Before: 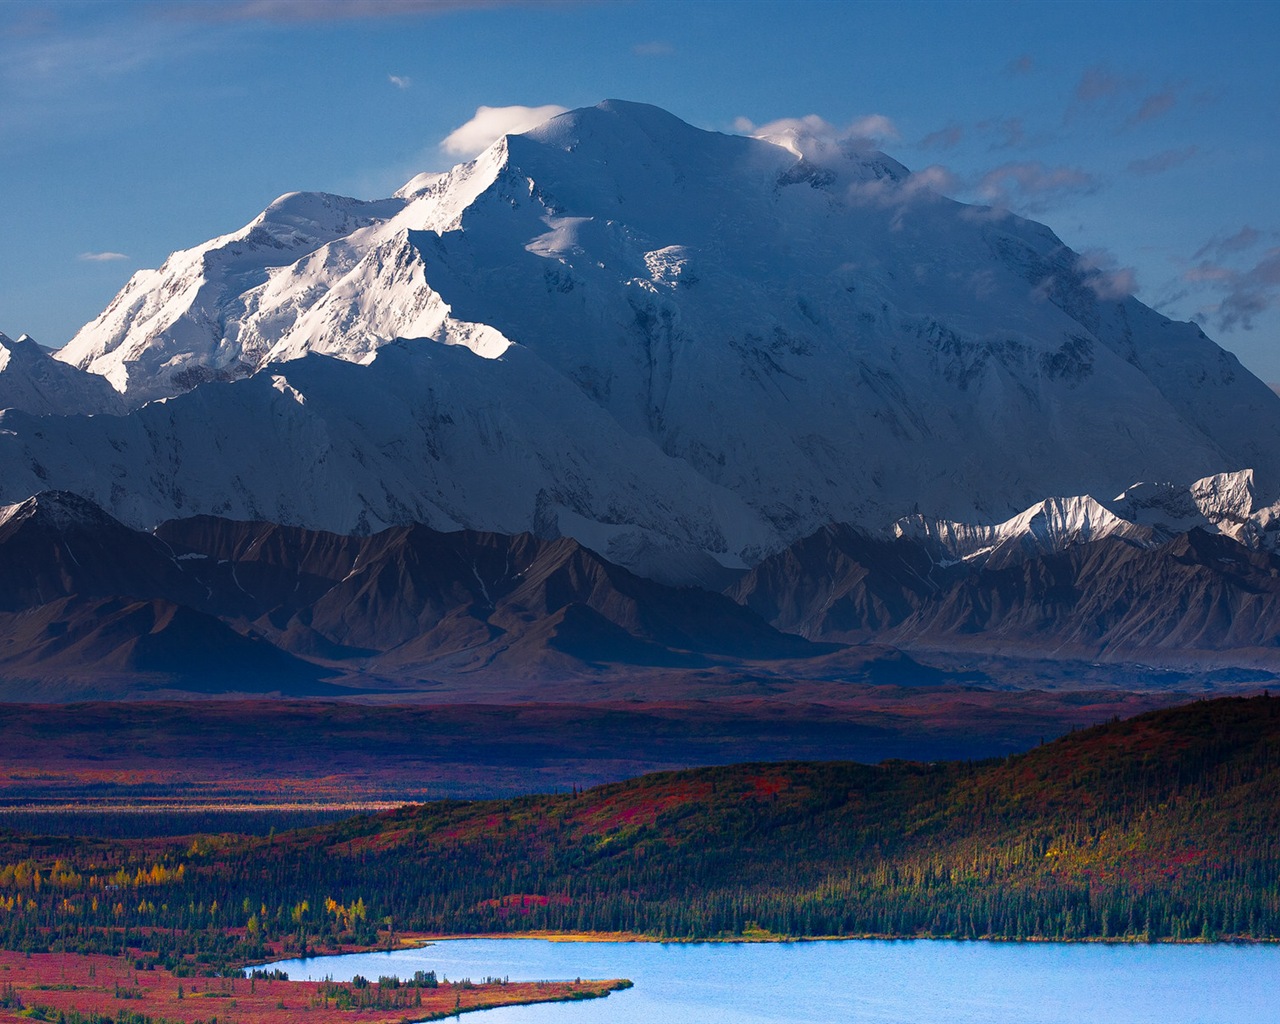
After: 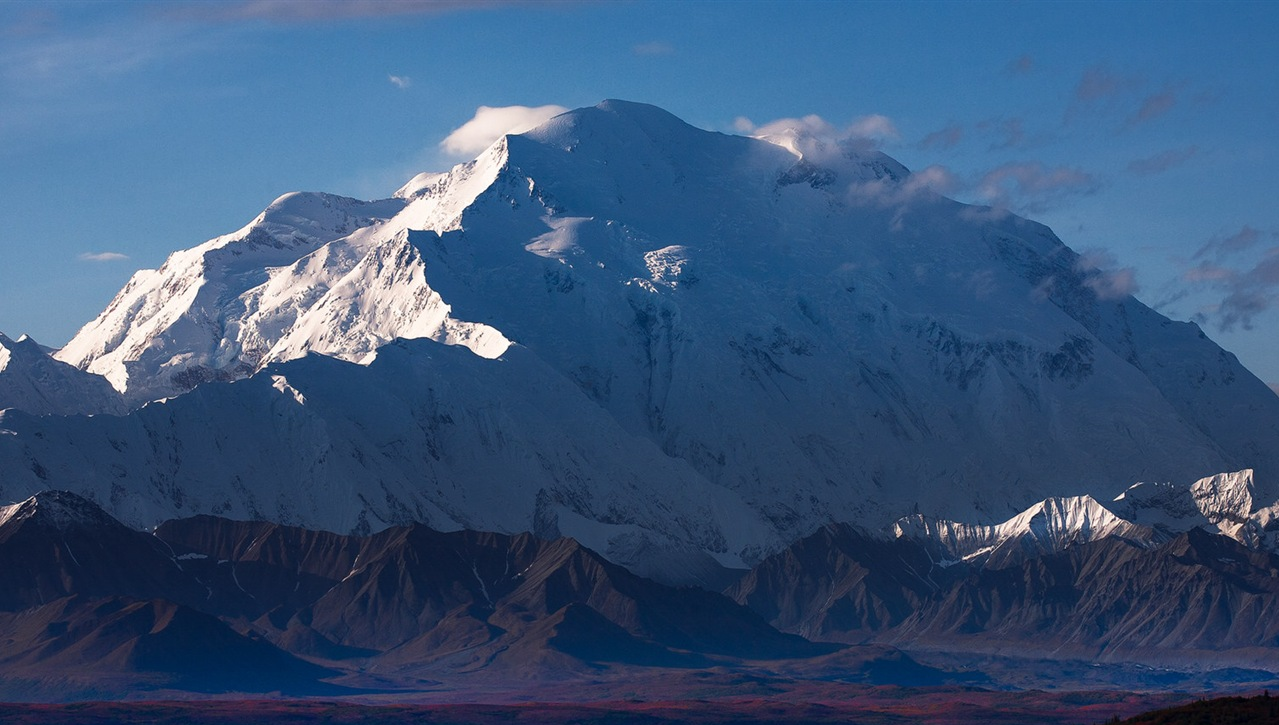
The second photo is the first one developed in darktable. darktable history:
crop: bottom 29.122%
